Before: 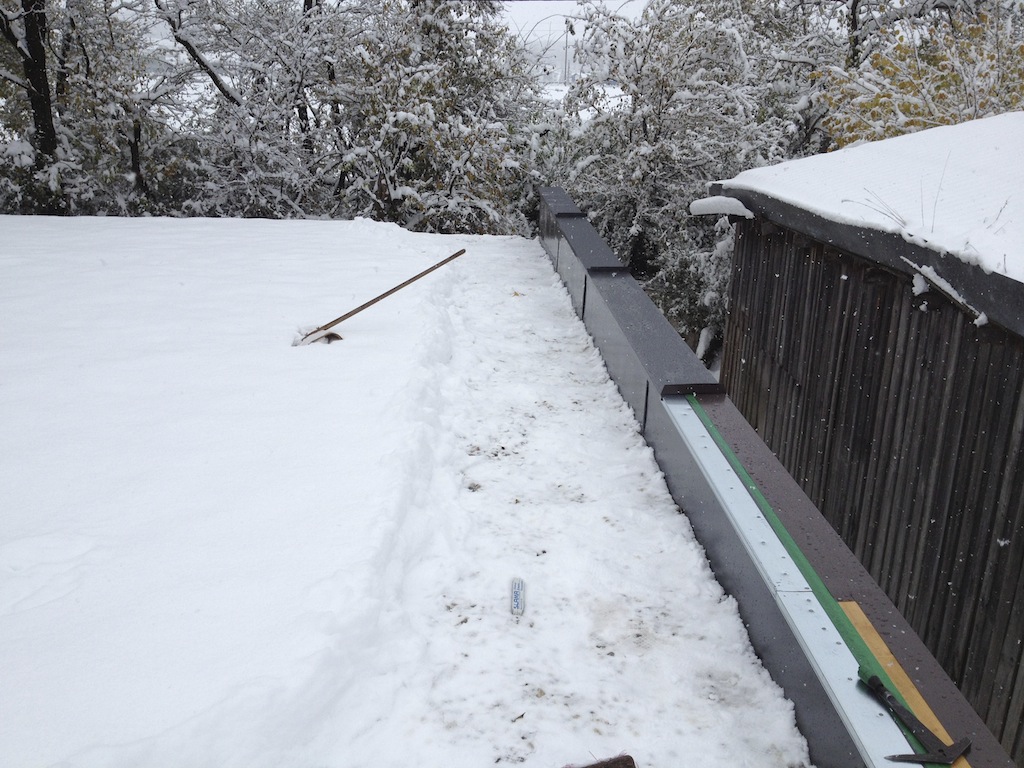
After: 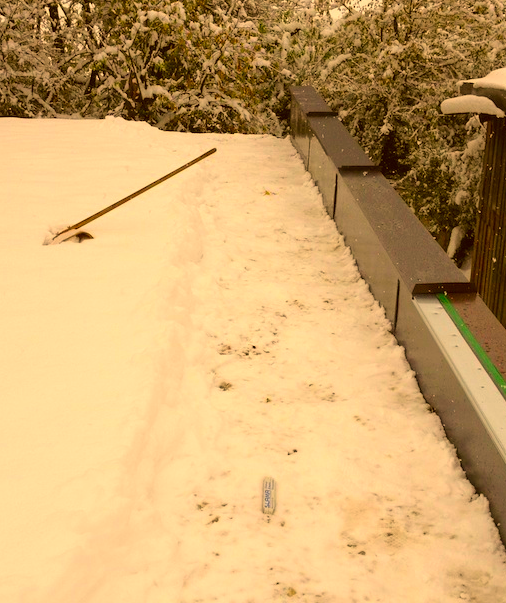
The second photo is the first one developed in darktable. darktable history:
color correction: highlights a* 10.44, highlights b* 30.04, shadows a* 2.73, shadows b* 17.51, saturation 1.72
crop and rotate: angle 0.02°, left 24.353%, top 13.219%, right 26.156%, bottom 8.224%
